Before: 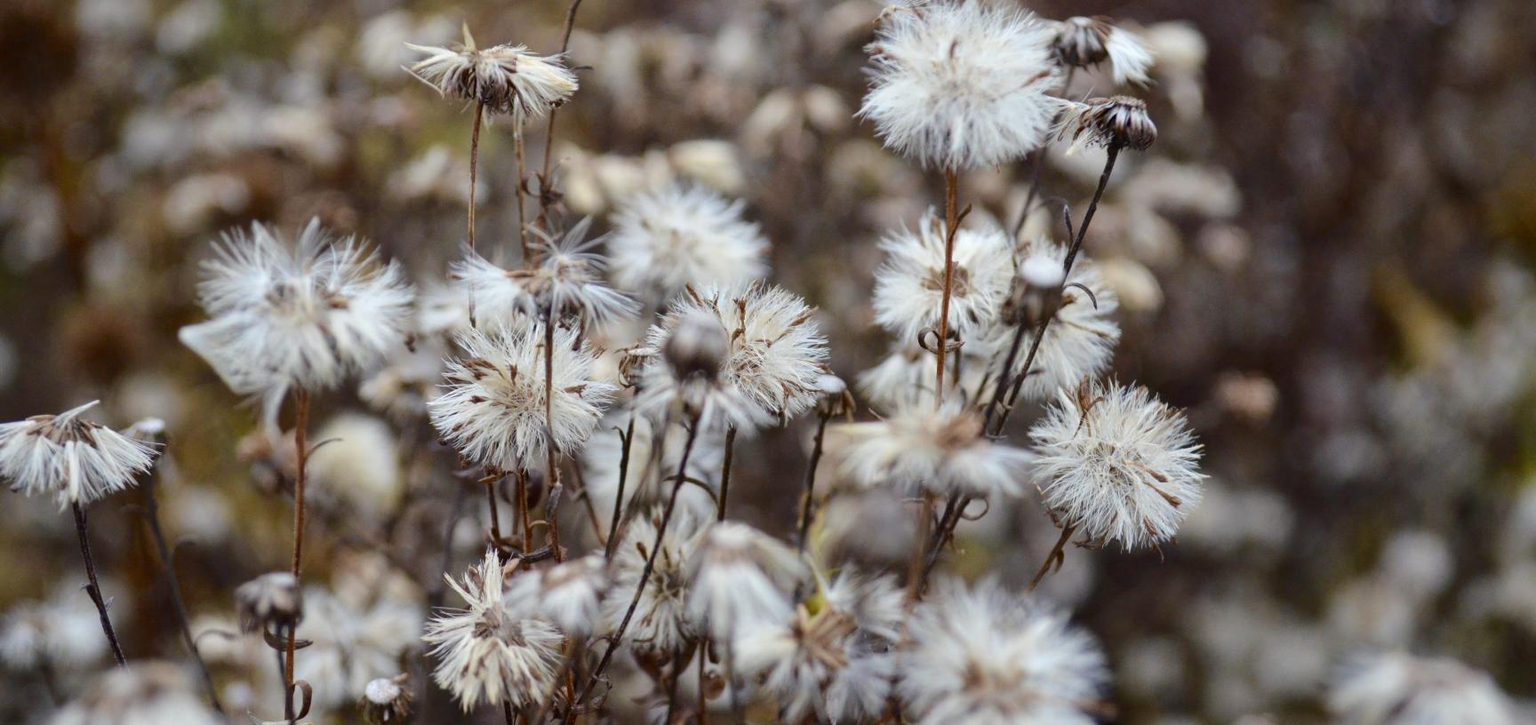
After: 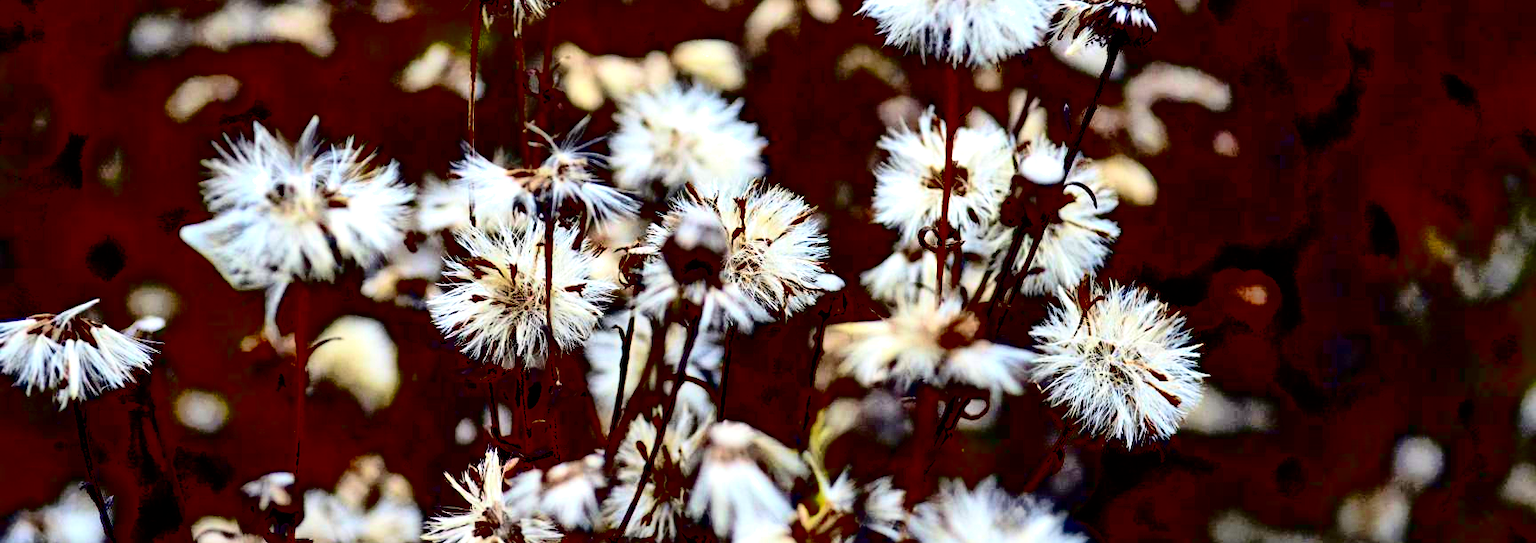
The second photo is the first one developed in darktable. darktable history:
contrast brightness saturation: contrast 0.781, brightness -0.983, saturation 0.982
crop: top 14.017%, bottom 11.081%
local contrast: mode bilateral grid, contrast 29, coarseness 26, midtone range 0.2
exposure: black level correction 0.007, compensate highlight preservation false
shadows and highlights: on, module defaults
velvia: on, module defaults
color balance rgb: perceptual saturation grading › global saturation 20%, perceptual saturation grading › highlights -50.231%, perceptual saturation grading › shadows 30.708%, perceptual brilliance grading › global brilliance 14.436%, perceptual brilliance grading › shadows -34.751%, global vibrance 9.461%
